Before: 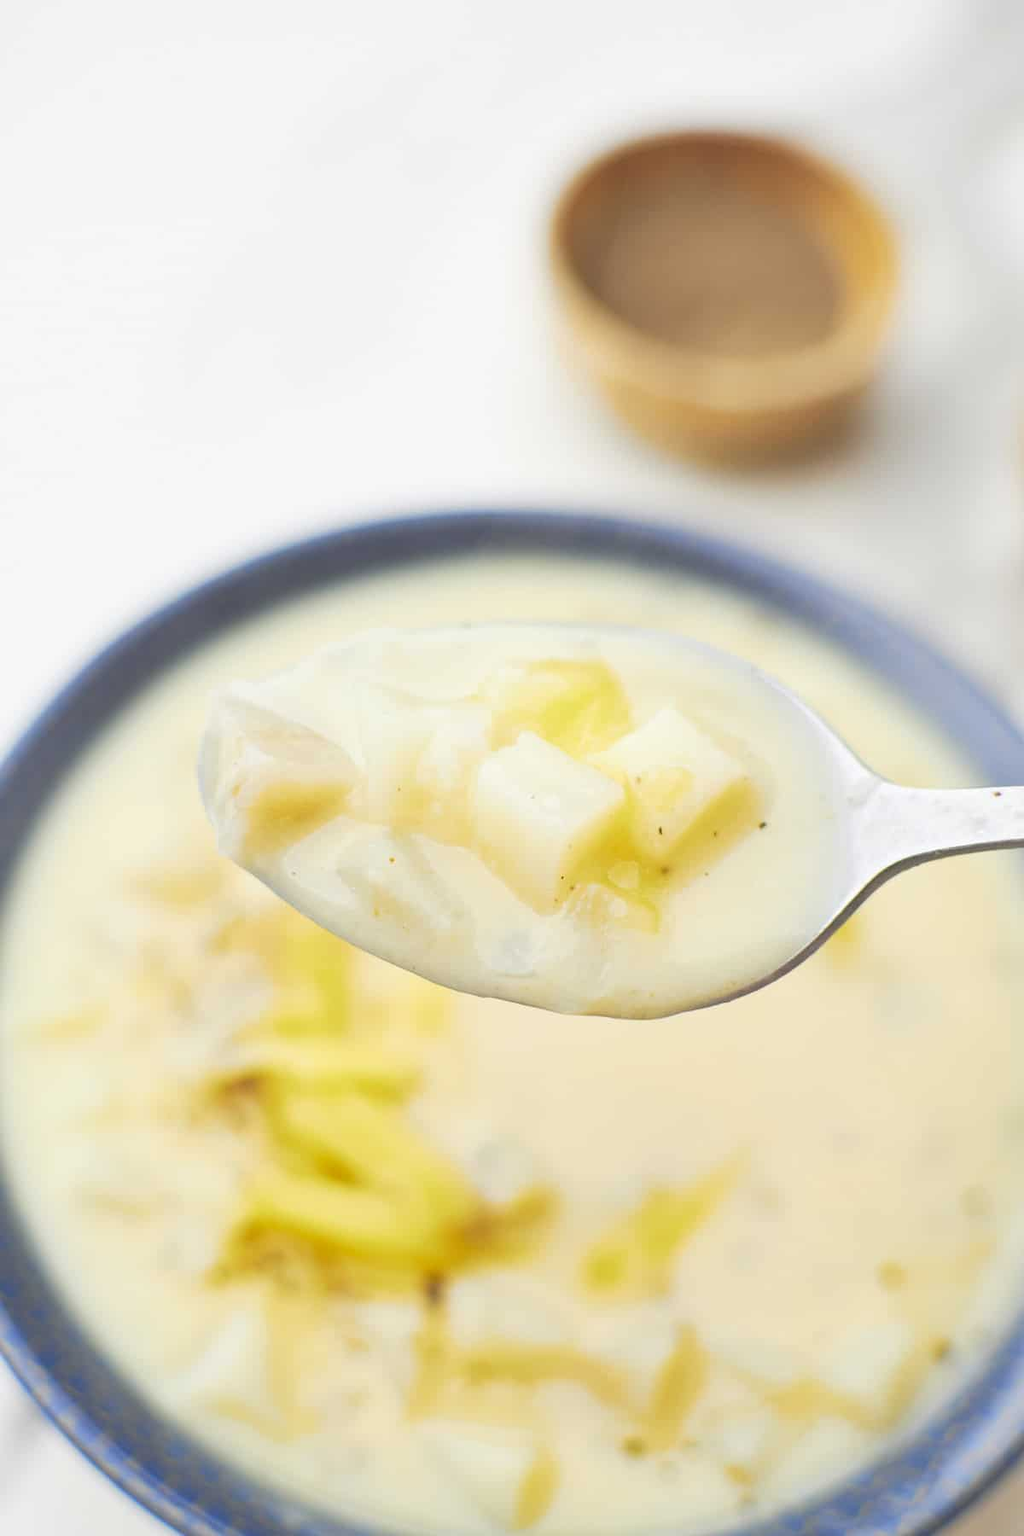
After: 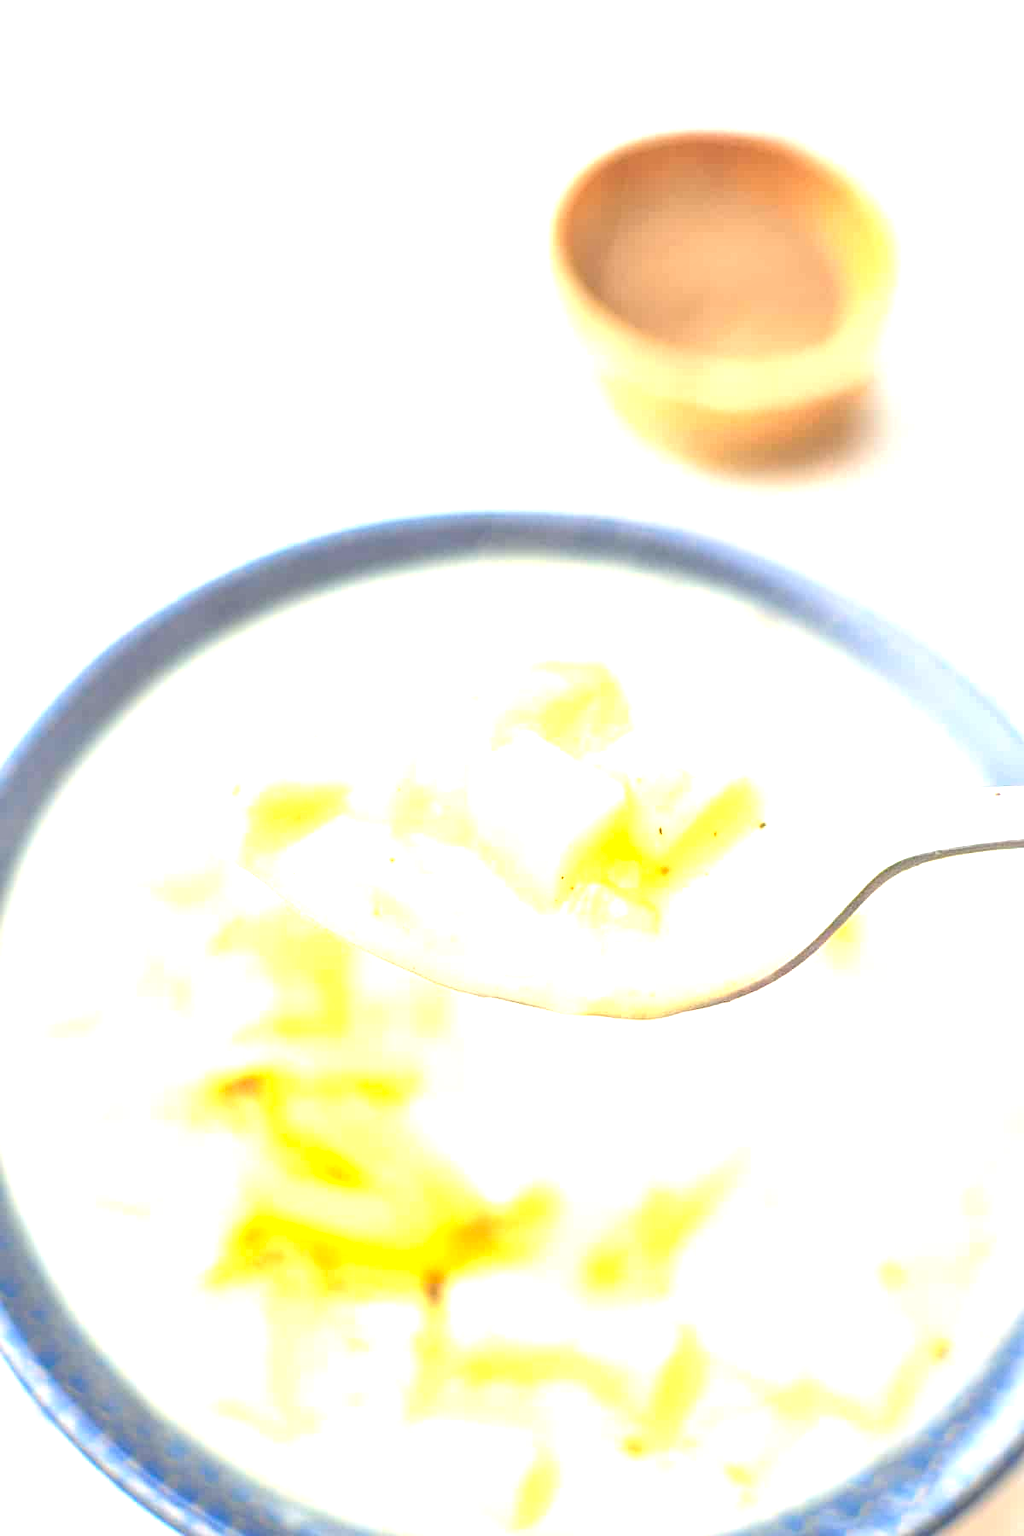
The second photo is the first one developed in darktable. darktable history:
local contrast: on, module defaults
exposure: black level correction 0, exposure 1.173 EV, compensate exposure bias true, compensate highlight preservation false
